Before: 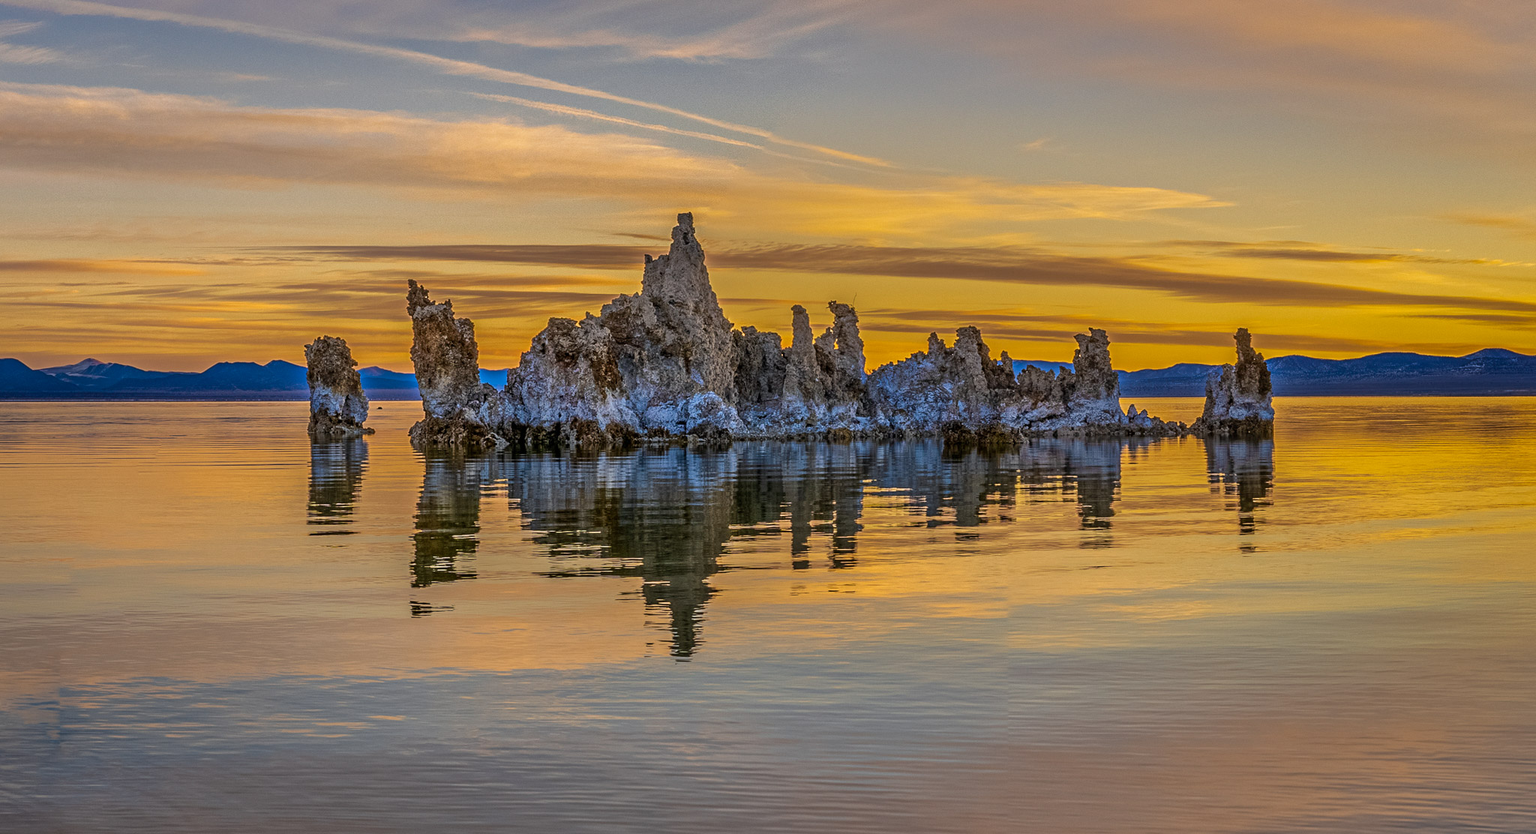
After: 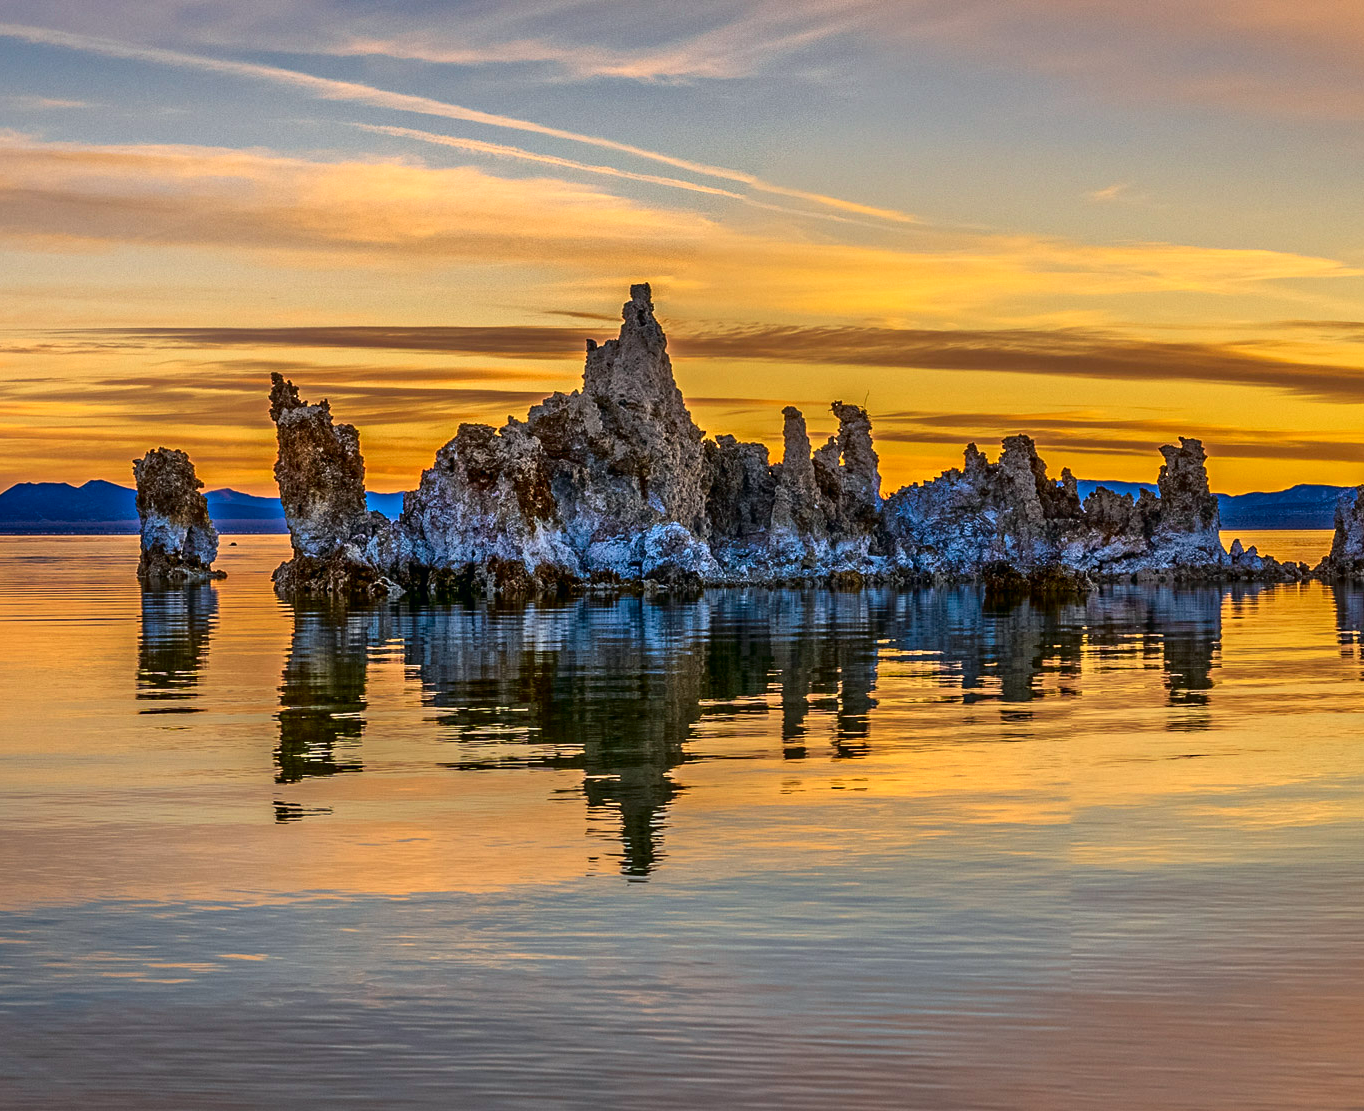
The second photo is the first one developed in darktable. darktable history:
crop and rotate: left 13.36%, right 20.007%
tone curve: curves: ch0 [(0, 0) (0.139, 0.067) (0.319, 0.269) (0.498, 0.505) (0.725, 0.824) (0.864, 0.945) (0.985, 1)]; ch1 [(0, 0) (0.291, 0.197) (0.456, 0.426) (0.495, 0.488) (0.557, 0.578) (0.599, 0.644) (0.702, 0.786) (1, 1)]; ch2 [(0, 0) (0.125, 0.089) (0.353, 0.329) (0.447, 0.43) (0.557, 0.566) (0.63, 0.667) (1, 1)], color space Lab, independent channels, preserve colors none
